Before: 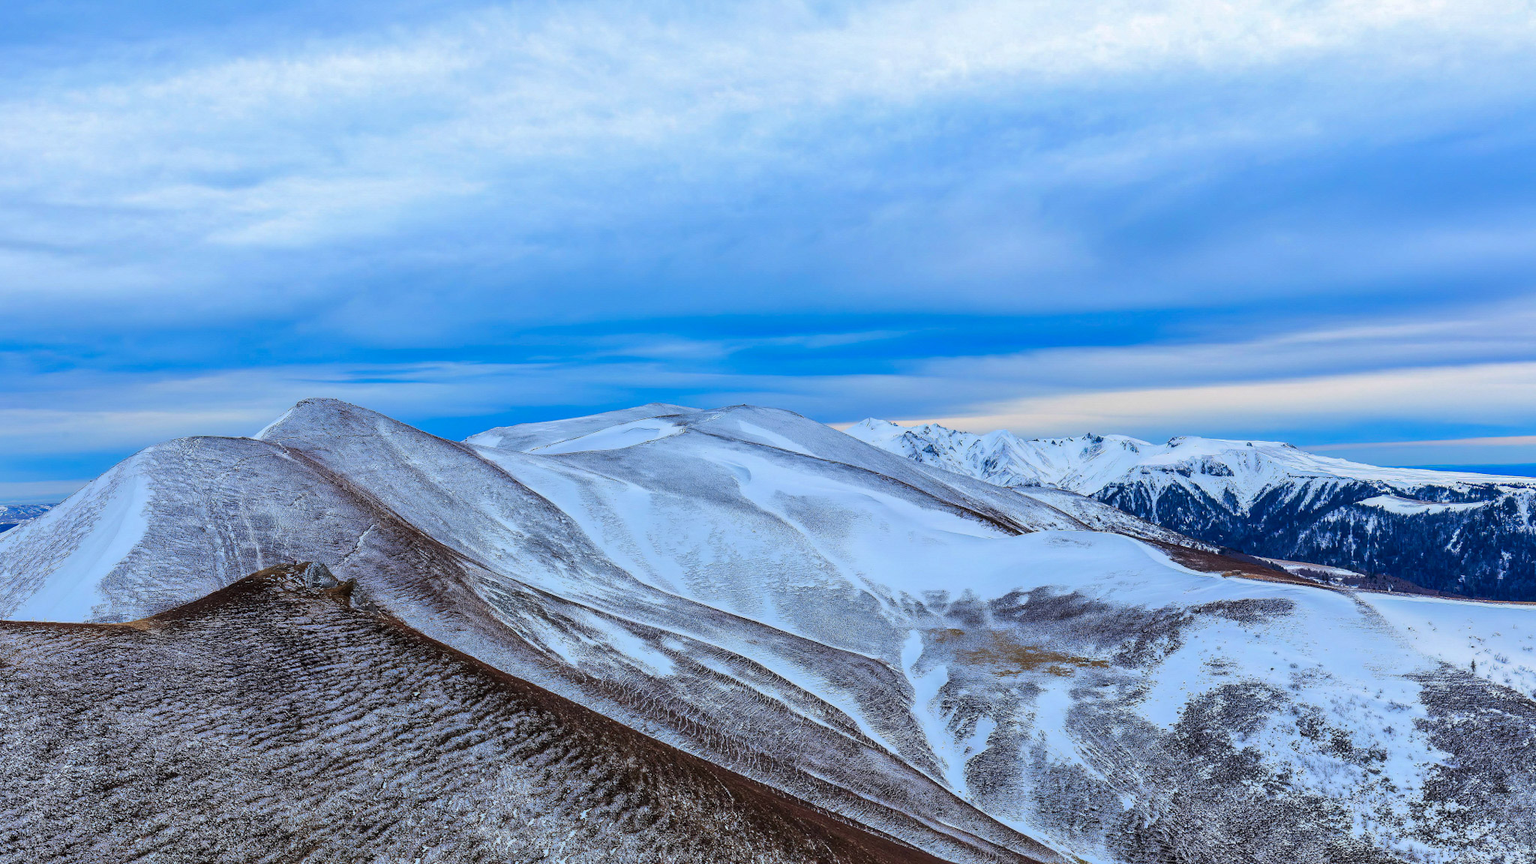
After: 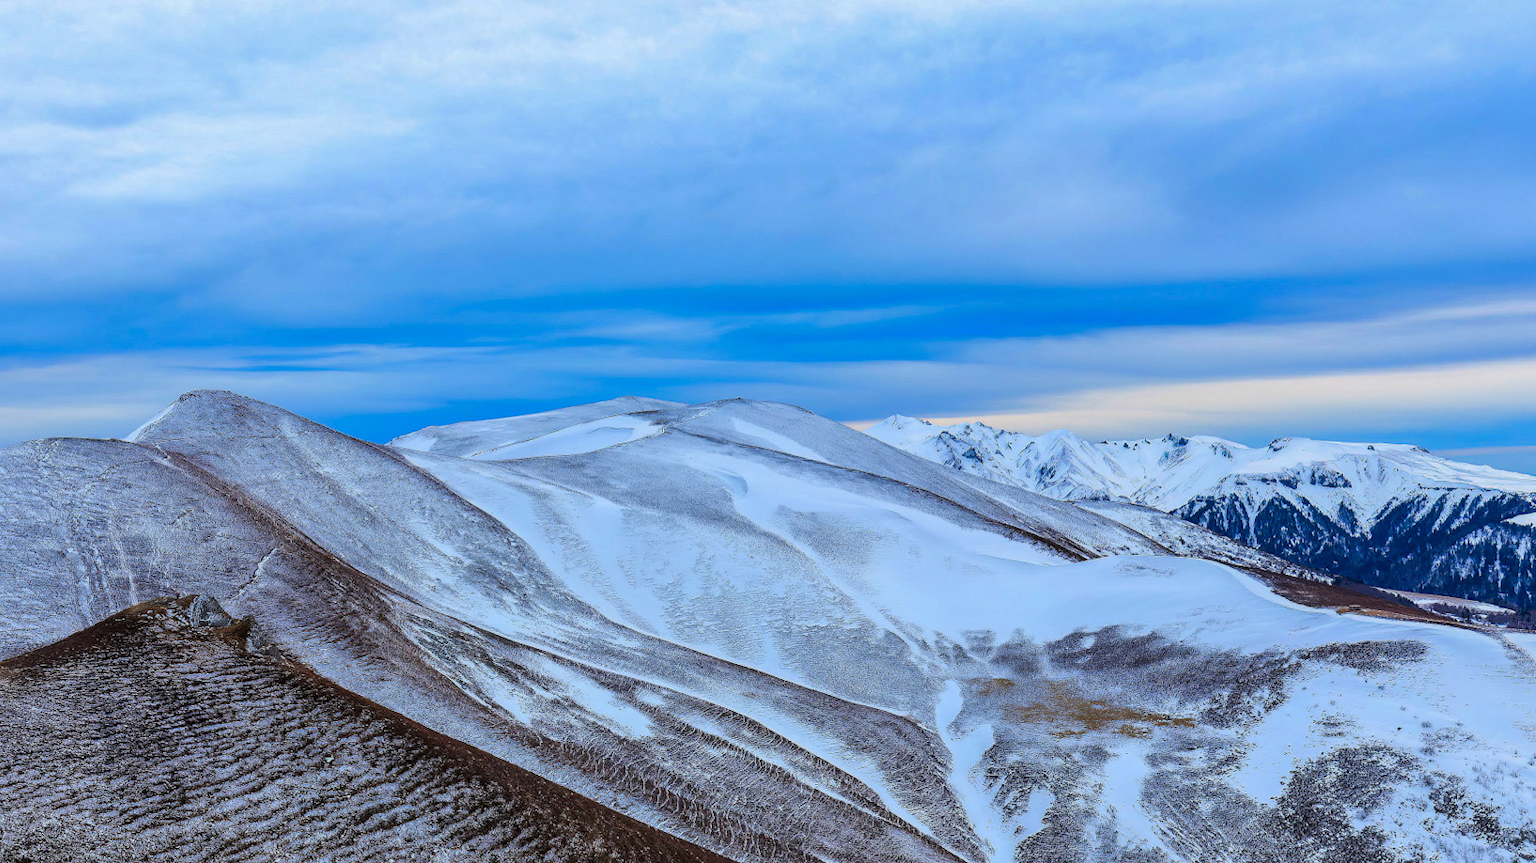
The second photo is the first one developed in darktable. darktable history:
crop: left 10%, top 10%, right 10%, bottom 10%
